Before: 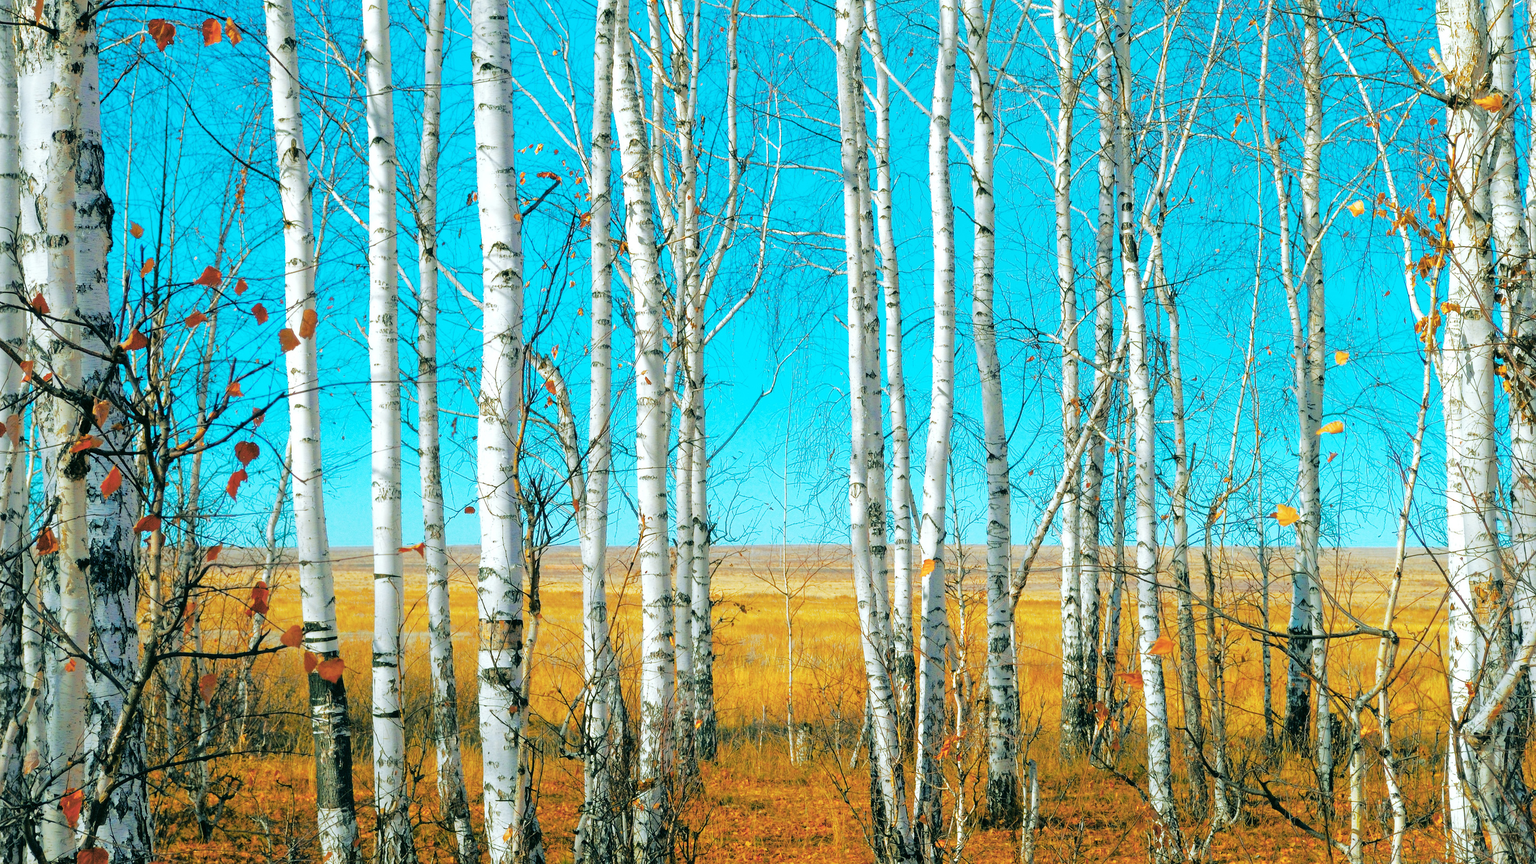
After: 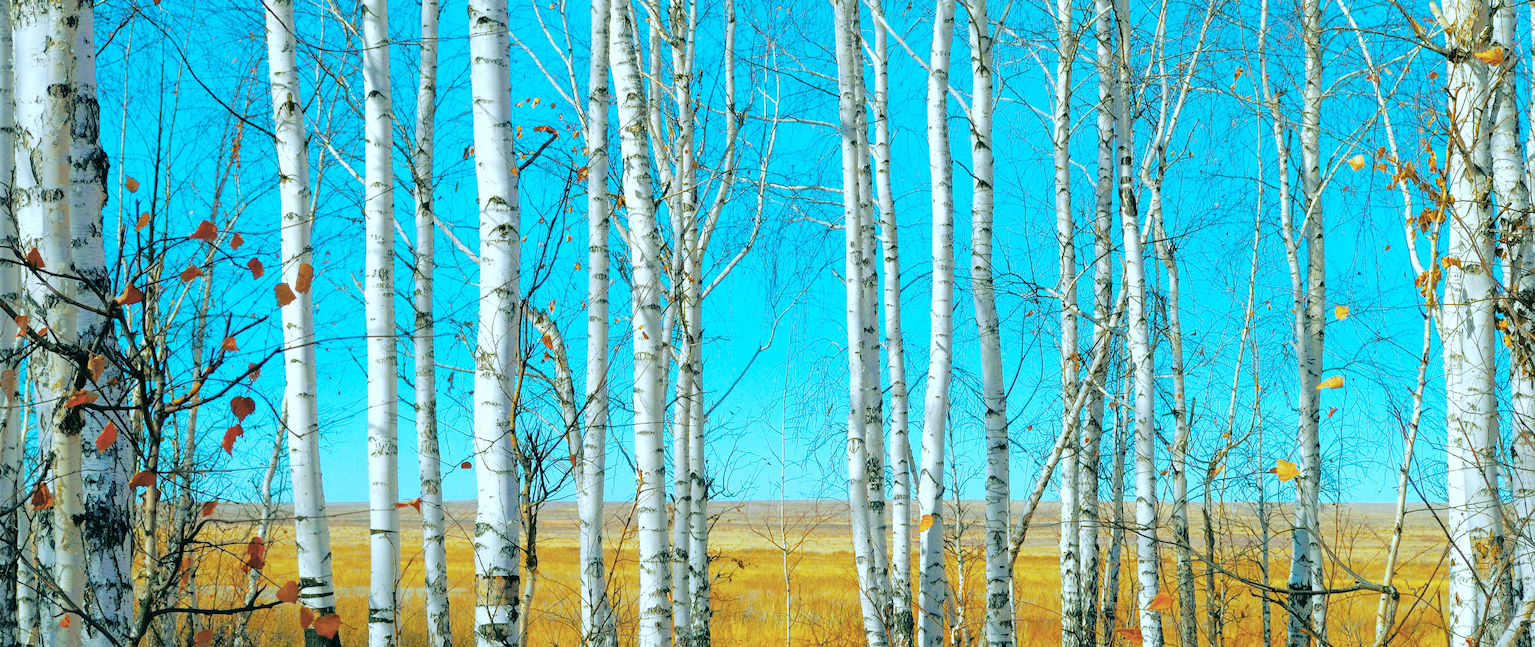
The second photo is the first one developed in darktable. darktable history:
white balance: red 0.925, blue 1.046
crop: left 0.387%, top 5.469%, bottom 19.809%
